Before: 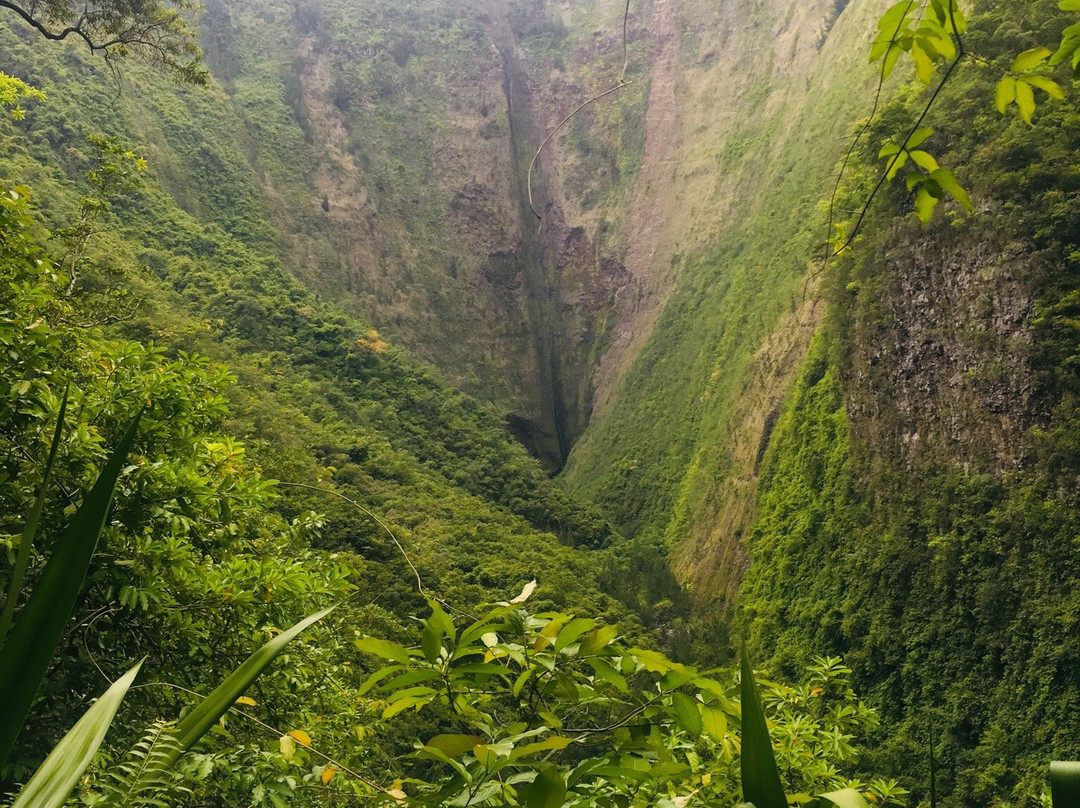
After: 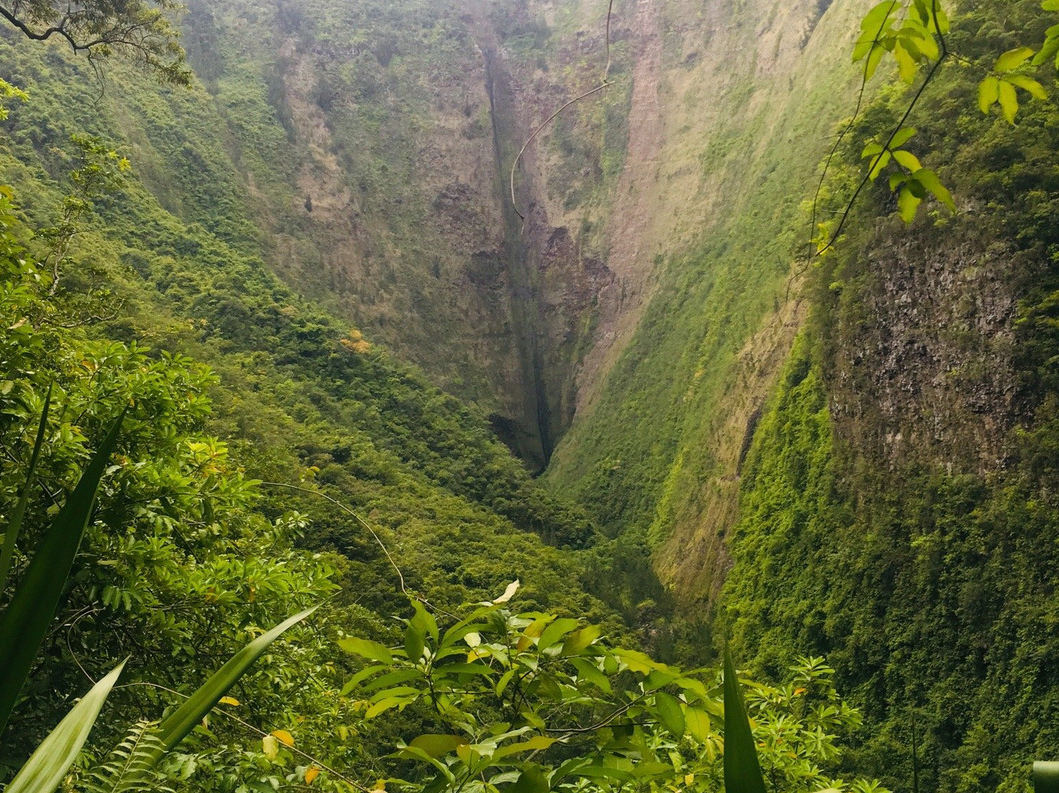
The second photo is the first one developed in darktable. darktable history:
crop: left 1.661%, right 0.278%, bottom 1.851%
